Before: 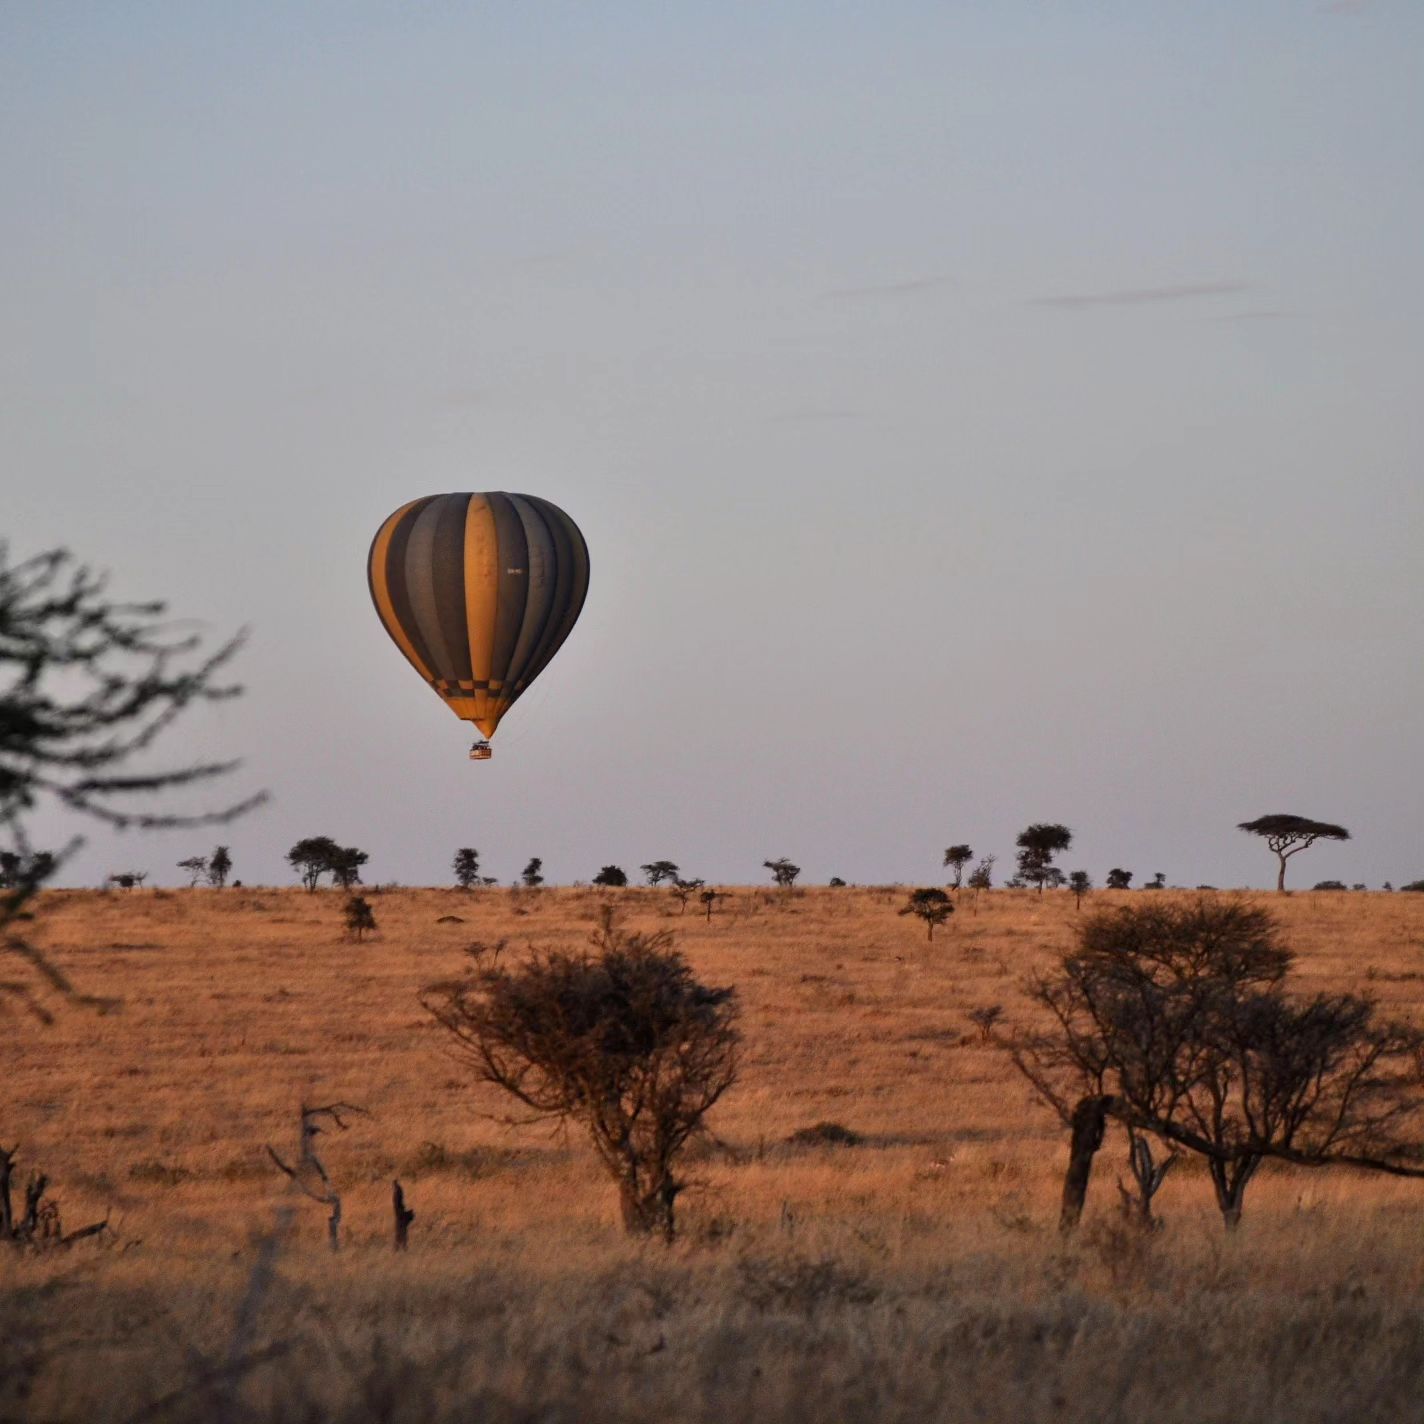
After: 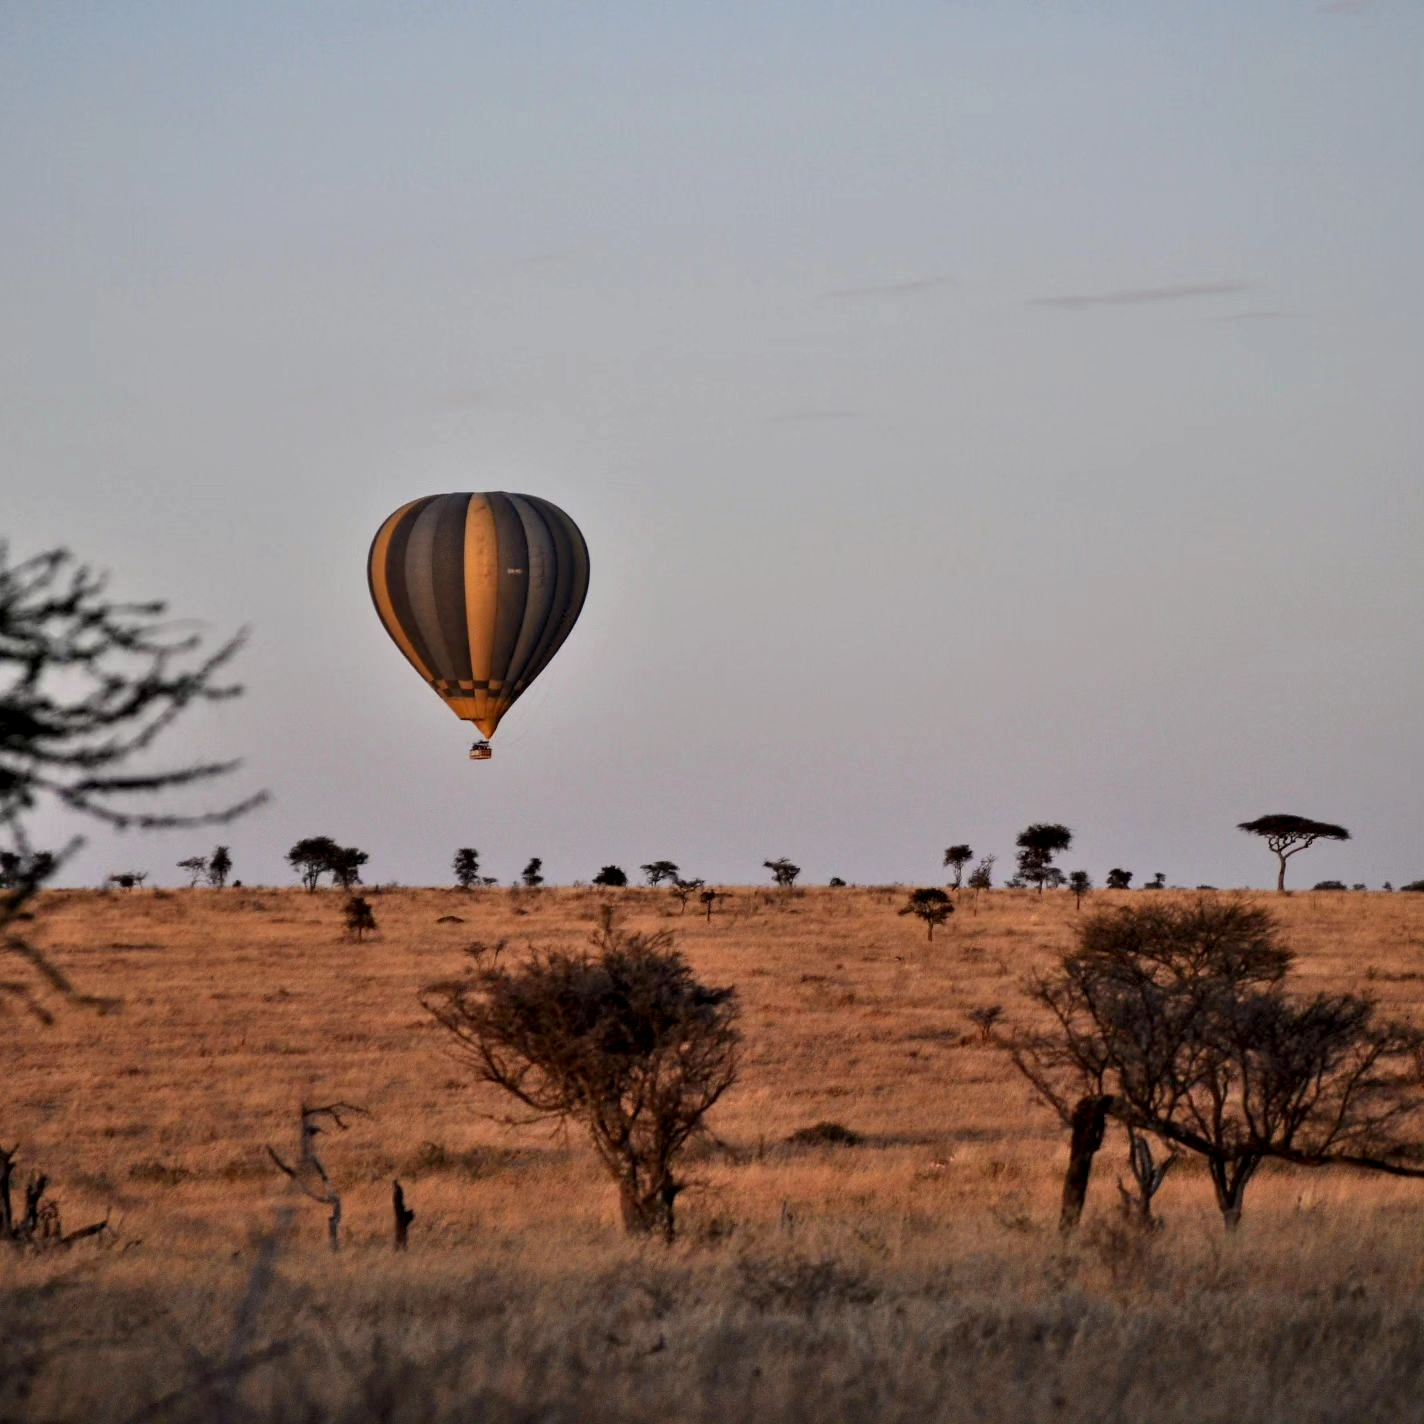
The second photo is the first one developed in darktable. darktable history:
contrast equalizer: y [[0.531, 0.548, 0.559, 0.557, 0.544, 0.527], [0.5 ×6], [0.5 ×6], [0 ×6], [0 ×6]]
